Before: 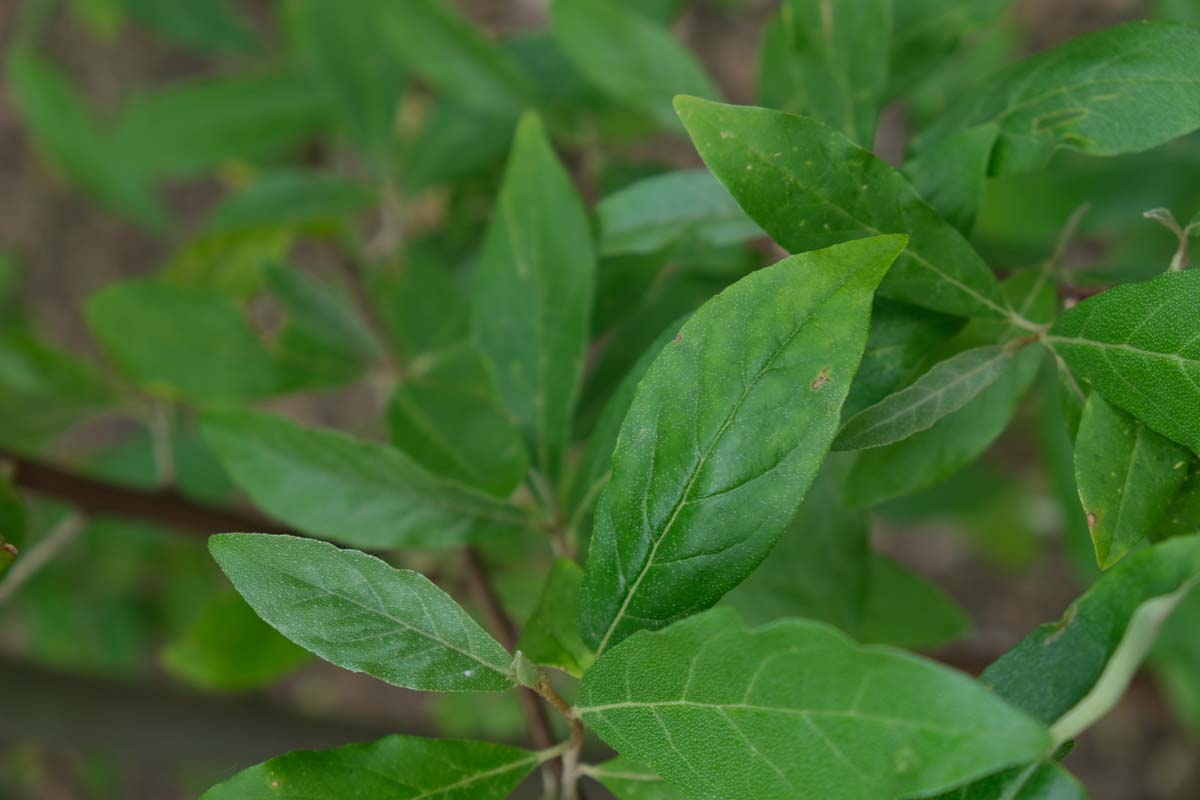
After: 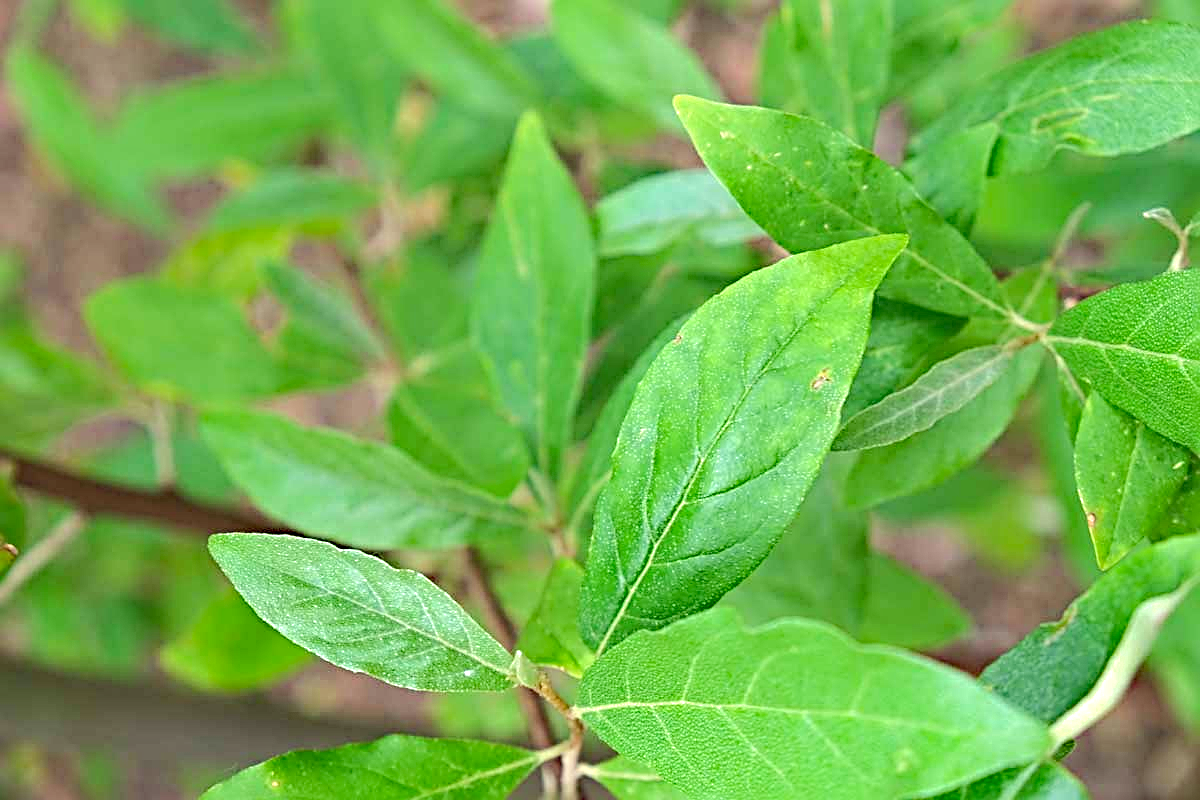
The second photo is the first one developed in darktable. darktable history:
shadows and highlights: shadows -0.47, highlights 40.39
haze removal: strength 0.295, distance 0.255, compatibility mode true, adaptive false
base curve: curves: ch0 [(0, 0) (0.262, 0.32) (0.722, 0.705) (1, 1)]
exposure: black level correction 0, exposure 1.455 EV, compensate exposure bias true, compensate highlight preservation false
sharpen: radius 2.84, amount 0.71
